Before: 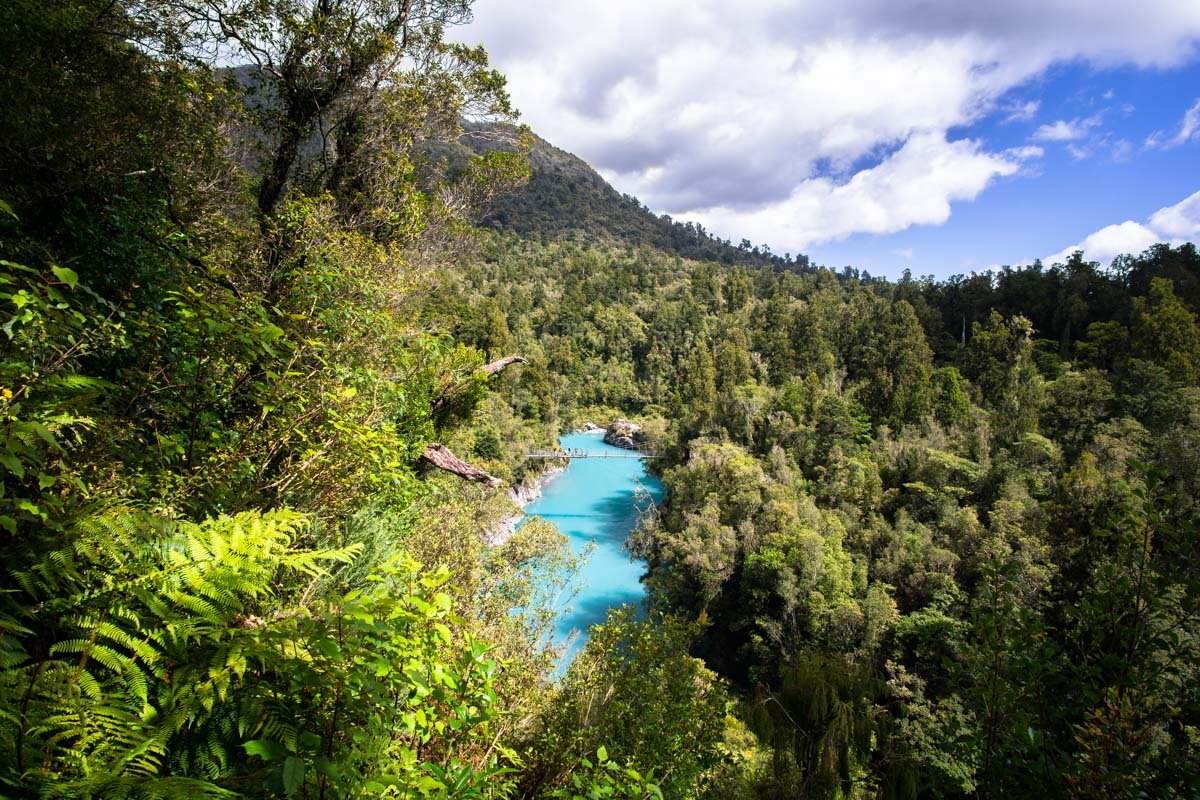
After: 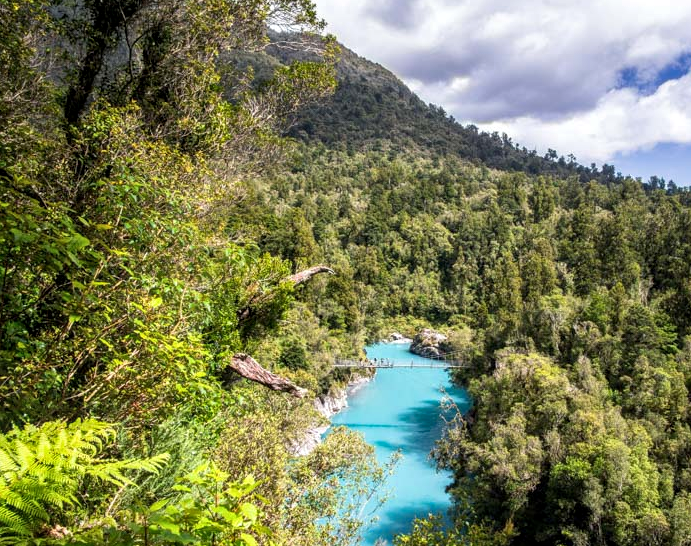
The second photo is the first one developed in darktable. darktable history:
crop: left 16.183%, top 11.284%, right 26.193%, bottom 20.401%
color zones: curves: ch0 [(0, 0.5) (0.143, 0.5) (0.286, 0.5) (0.429, 0.5) (0.62, 0.489) (0.714, 0.445) (0.844, 0.496) (1, 0.5)]; ch1 [(0, 0.5) (0.143, 0.5) (0.286, 0.5) (0.429, 0.5) (0.571, 0.5) (0.714, 0.523) (0.857, 0.5) (1, 0.5)]
local contrast: on, module defaults
